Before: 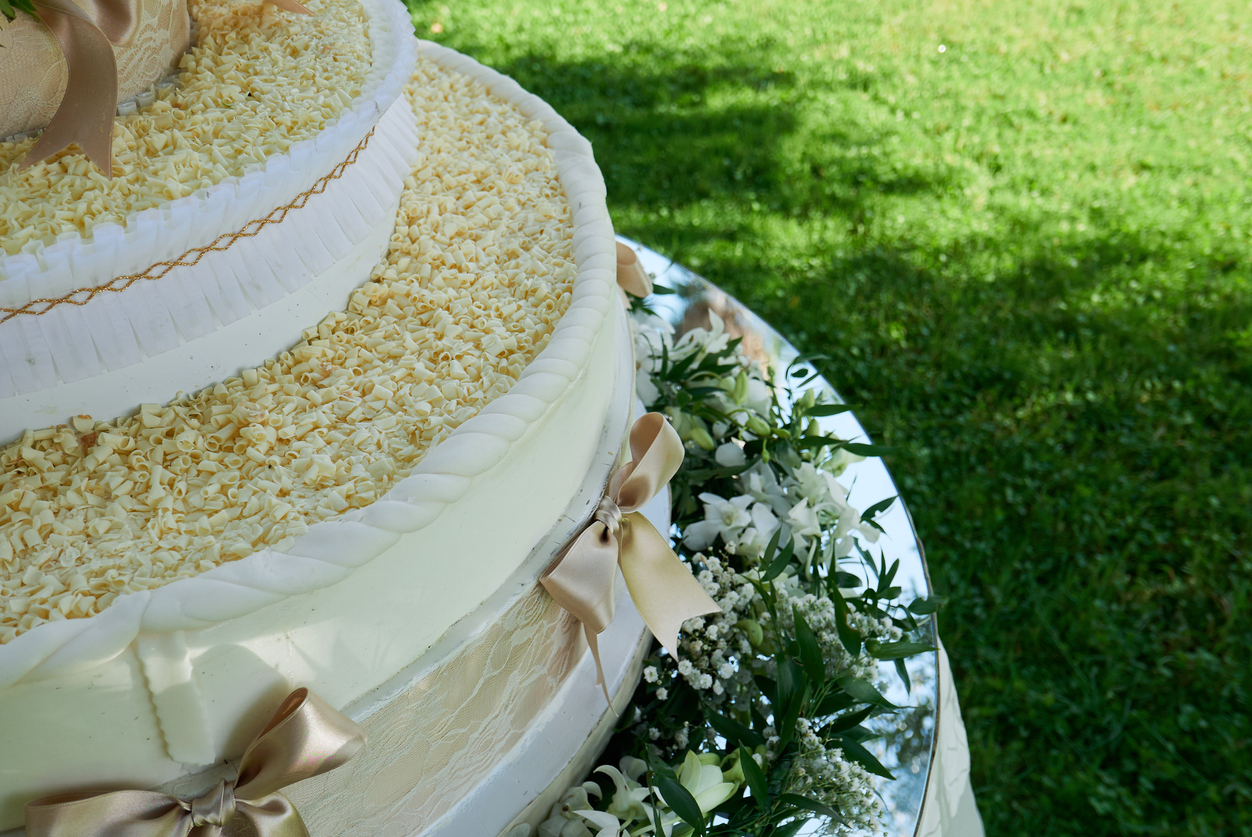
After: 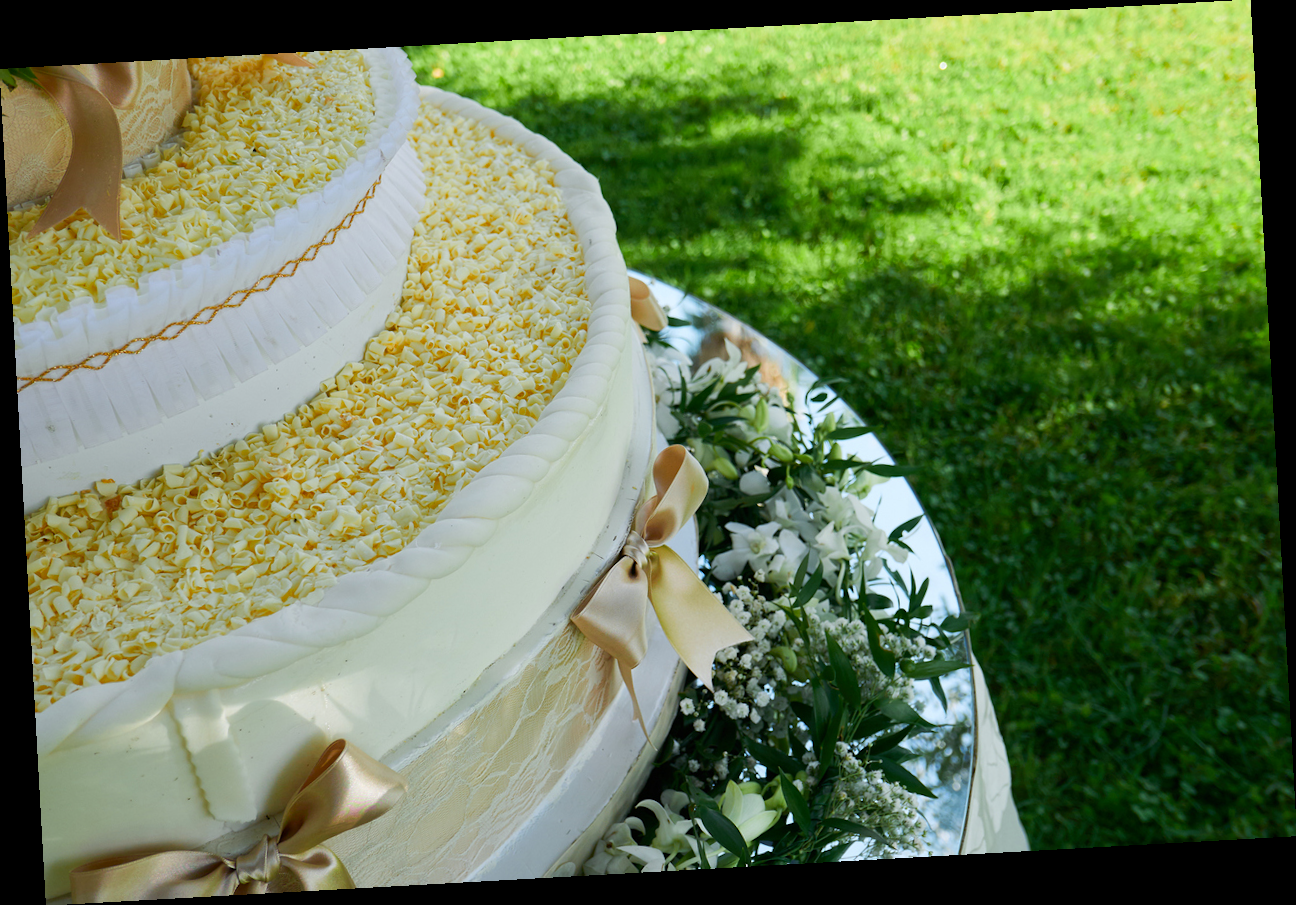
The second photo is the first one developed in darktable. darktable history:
rotate and perspective: rotation -3.18°, automatic cropping off
color zones: curves: ch0 [(0.224, 0.526) (0.75, 0.5)]; ch1 [(0.055, 0.526) (0.224, 0.761) (0.377, 0.526) (0.75, 0.5)]
